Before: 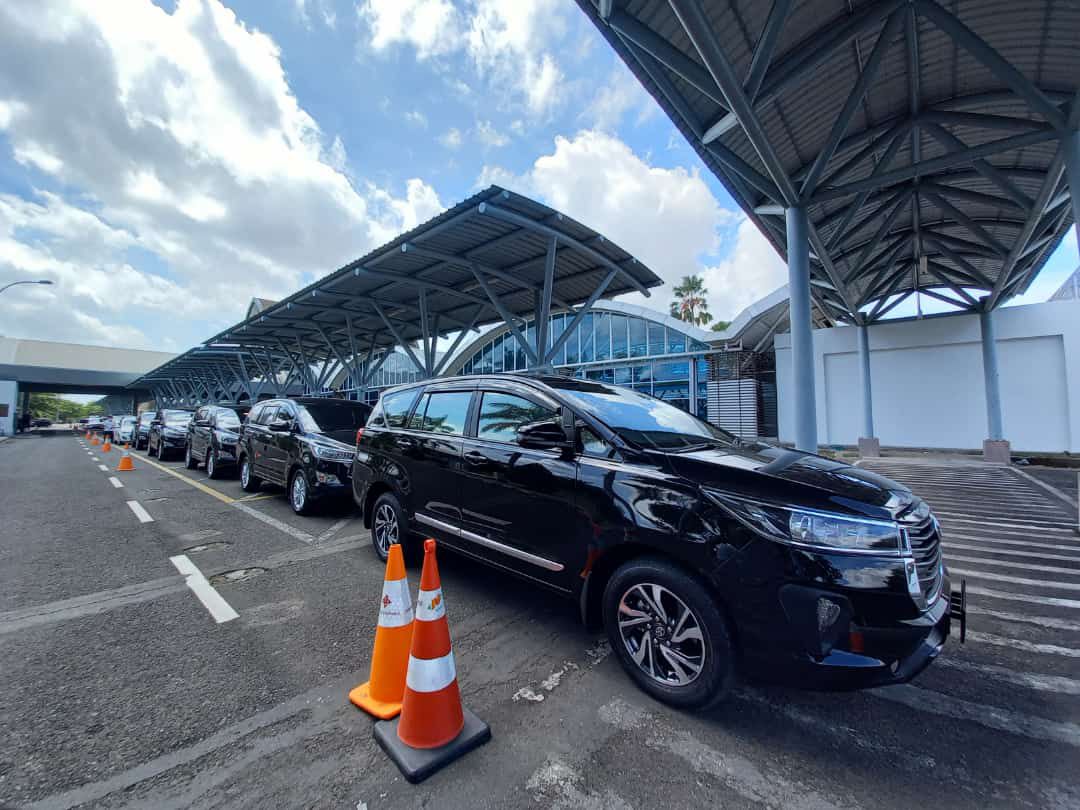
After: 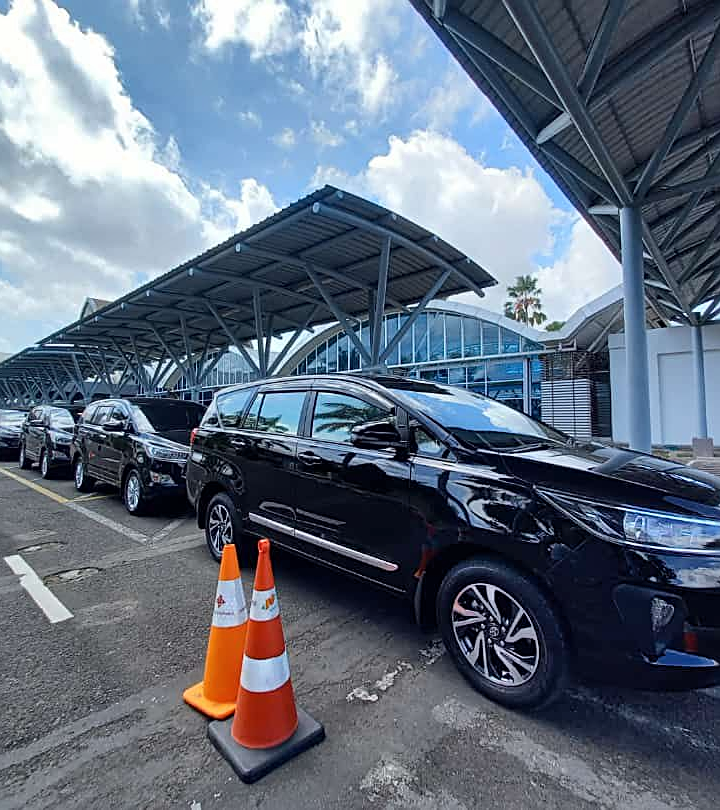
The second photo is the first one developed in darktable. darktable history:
crop and rotate: left 15.446%, right 17.836%
white balance: emerald 1
shadows and highlights: low approximation 0.01, soften with gaussian
sharpen: on, module defaults
